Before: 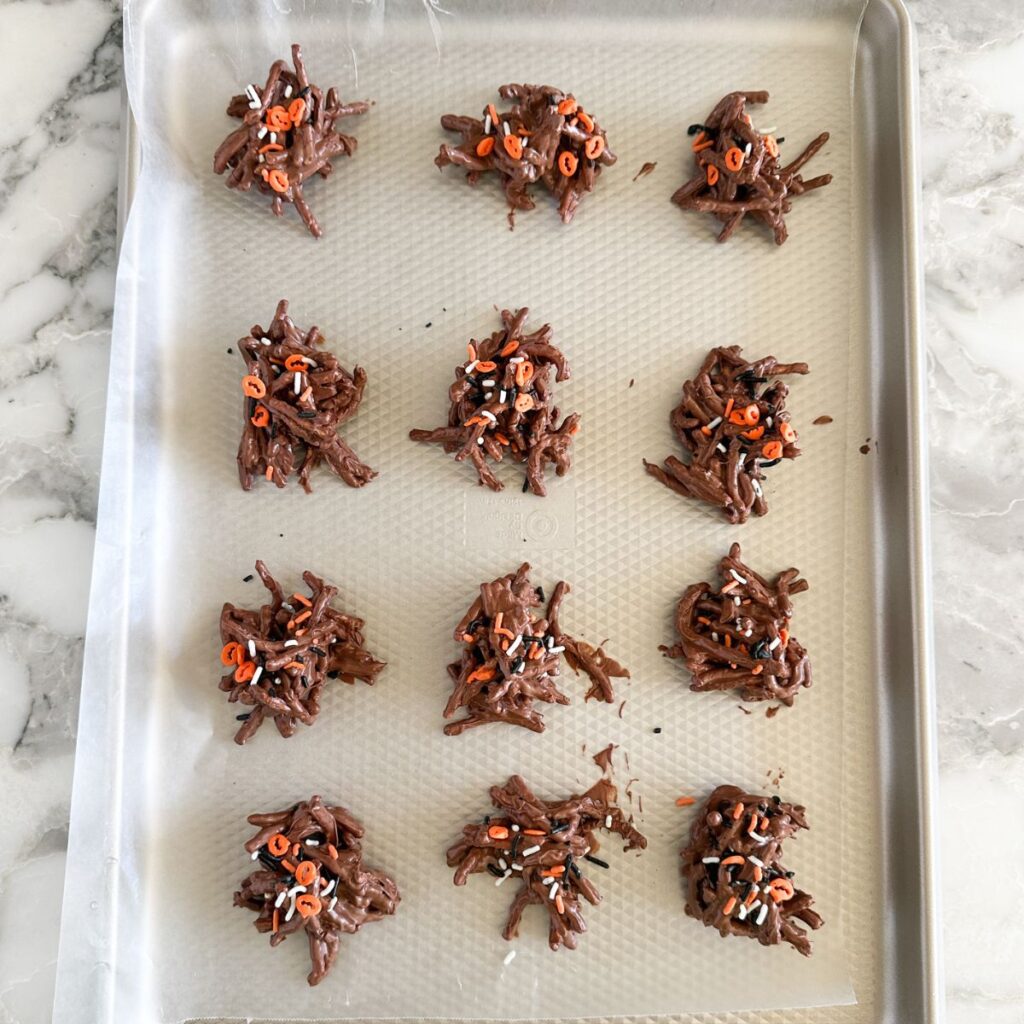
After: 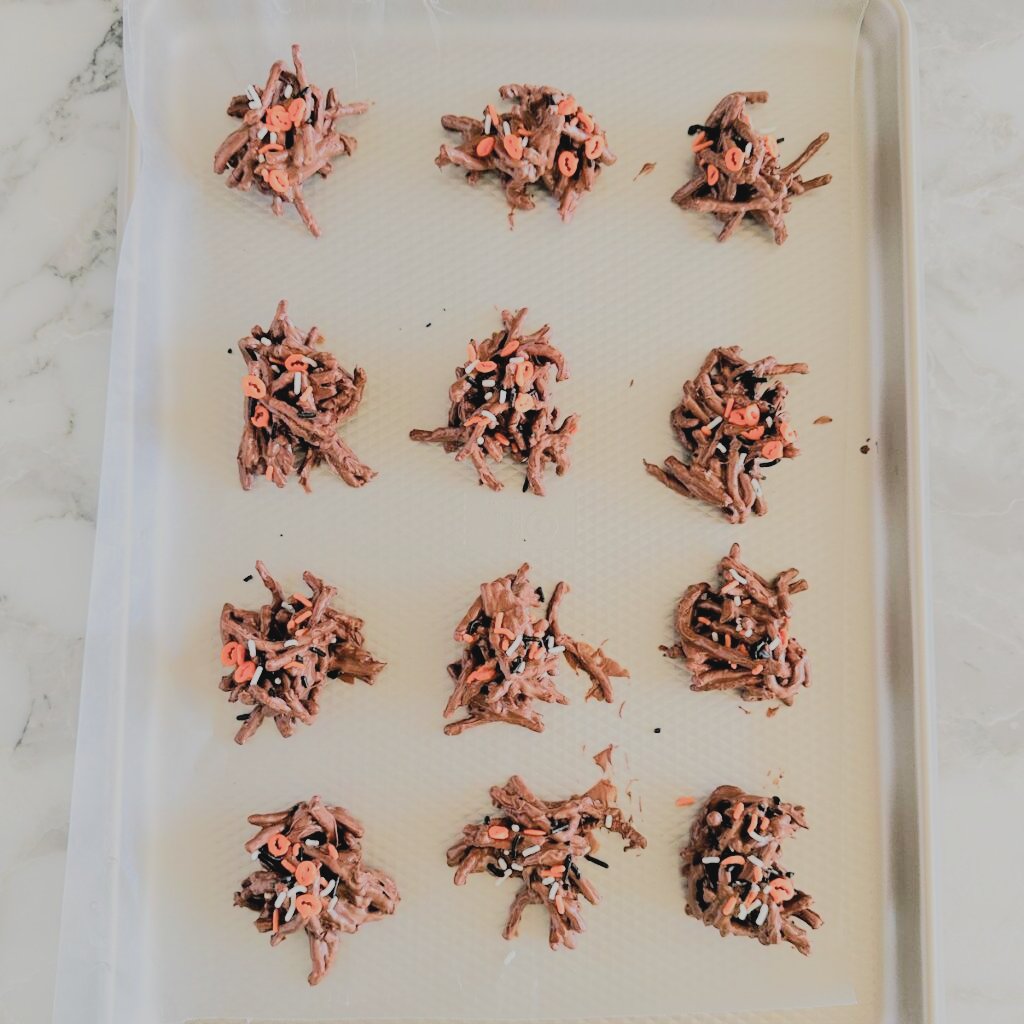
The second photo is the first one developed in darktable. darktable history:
contrast brightness saturation: contrast -0.093, saturation -0.099
exposure: exposure -0.07 EV, compensate highlight preservation false
filmic rgb: black relative exposure -6.94 EV, white relative exposure 5.68 EV, hardness 2.86, add noise in highlights 0.098, color science v4 (2020), type of noise poissonian
tone equalizer: -7 EV 0.154 EV, -6 EV 0.624 EV, -5 EV 1.14 EV, -4 EV 1.33 EV, -3 EV 1.18 EV, -2 EV 0.6 EV, -1 EV 0.149 EV, edges refinement/feathering 500, mask exposure compensation -1.57 EV, preserve details no
